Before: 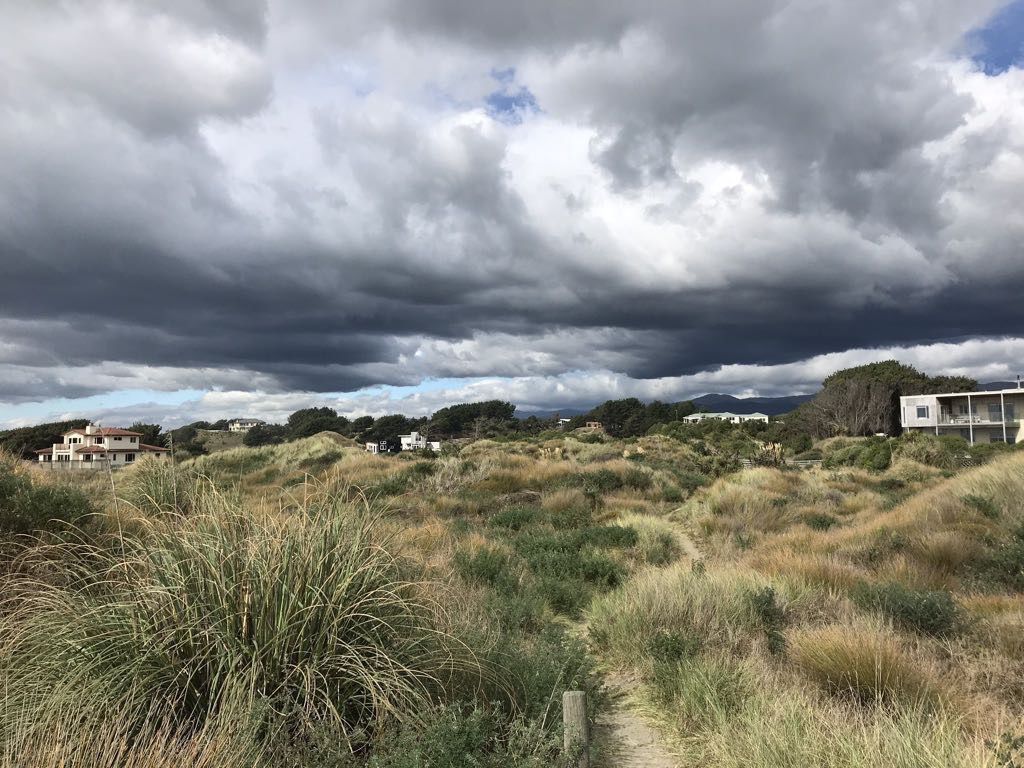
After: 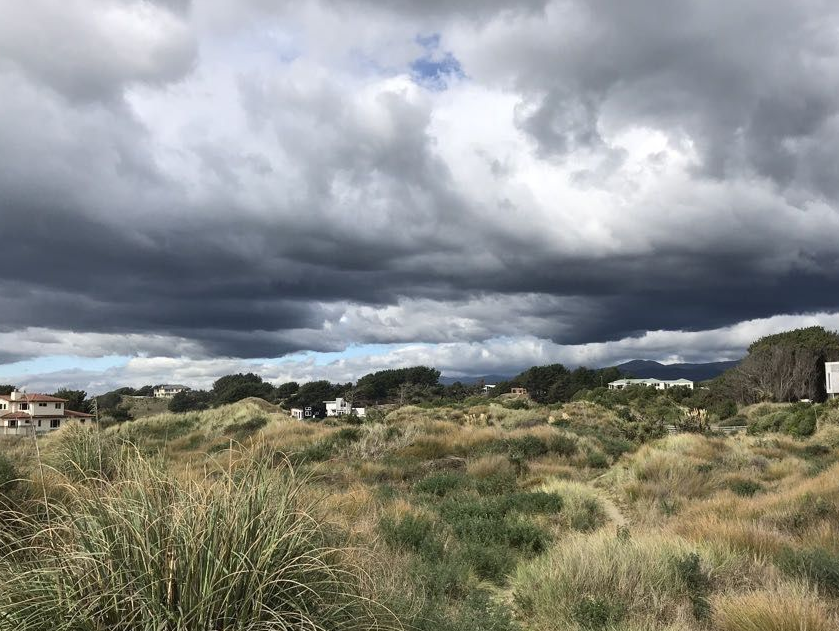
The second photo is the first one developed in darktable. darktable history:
crop and rotate: left 7.384%, top 4.549%, right 10.63%, bottom 13.183%
